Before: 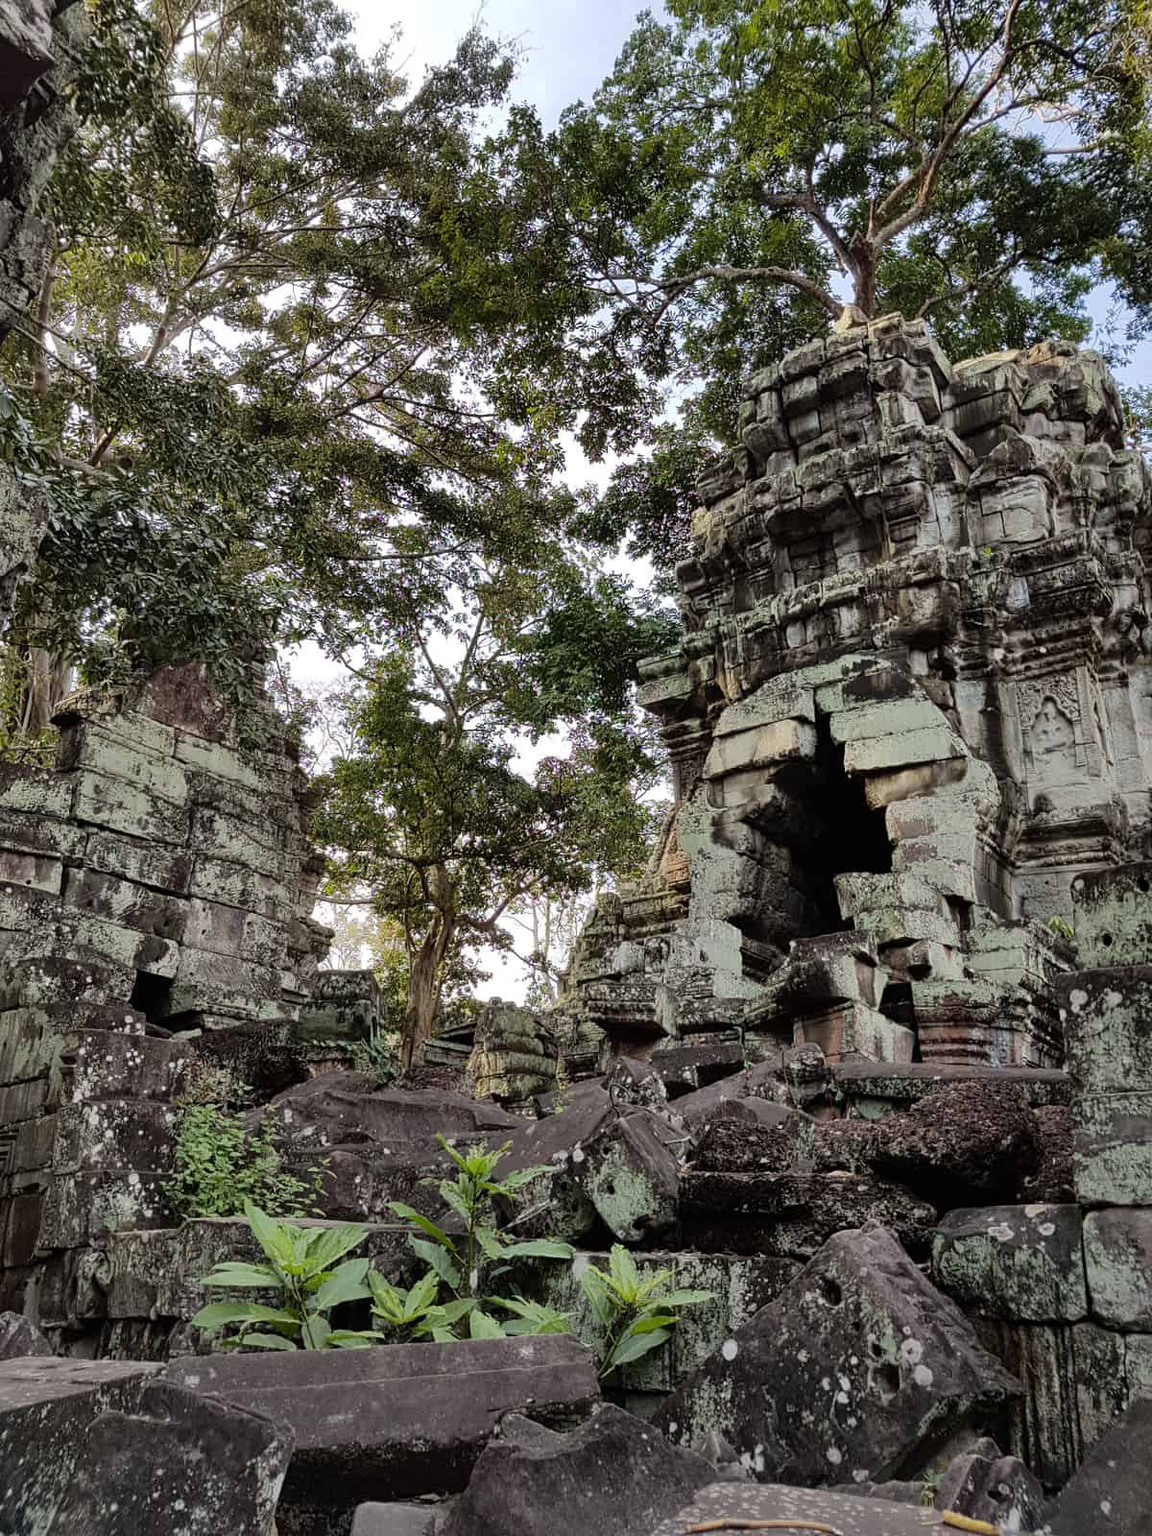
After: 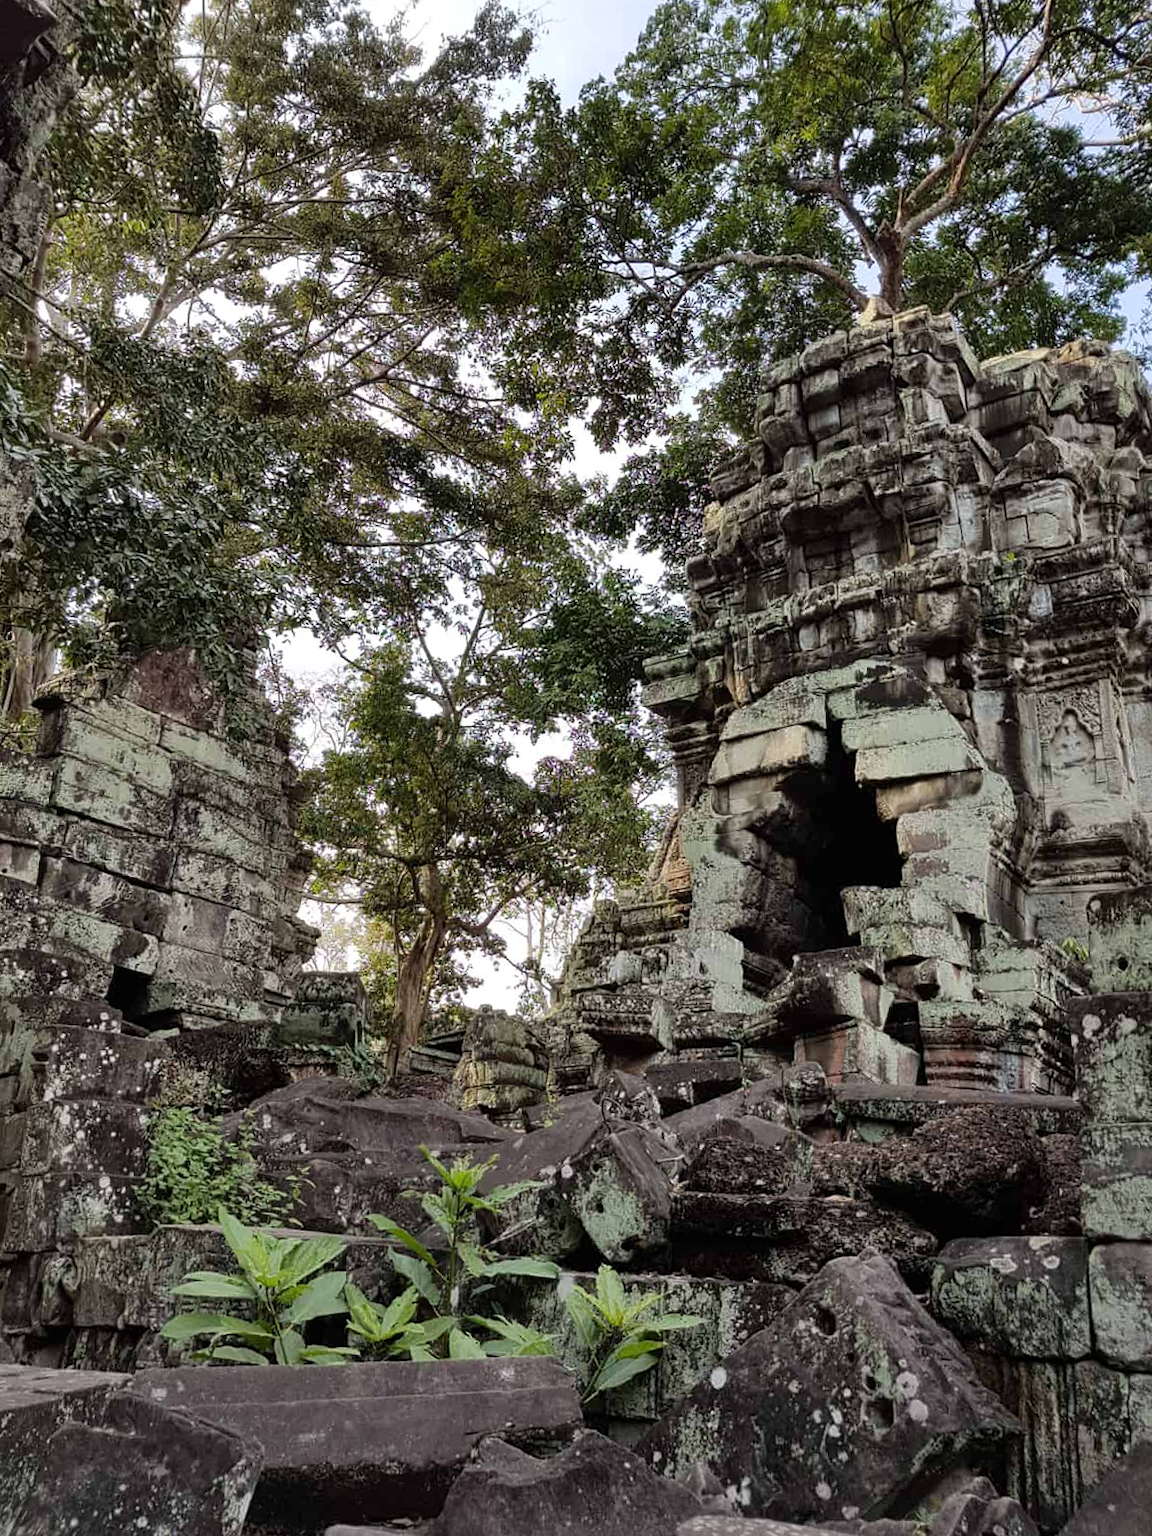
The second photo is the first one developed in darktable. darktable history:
shadows and highlights: shadows 0, highlights 40
crop and rotate: angle -1.69°
